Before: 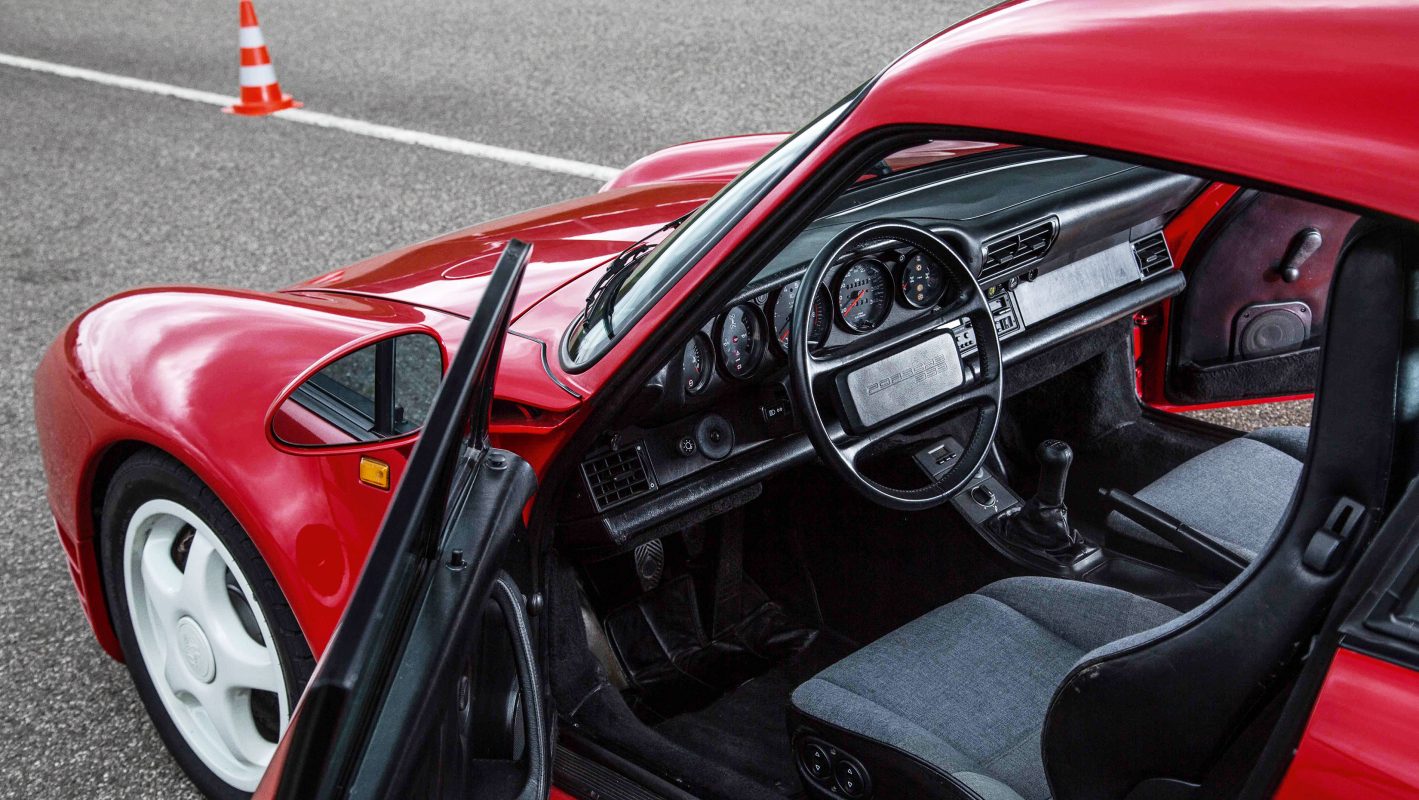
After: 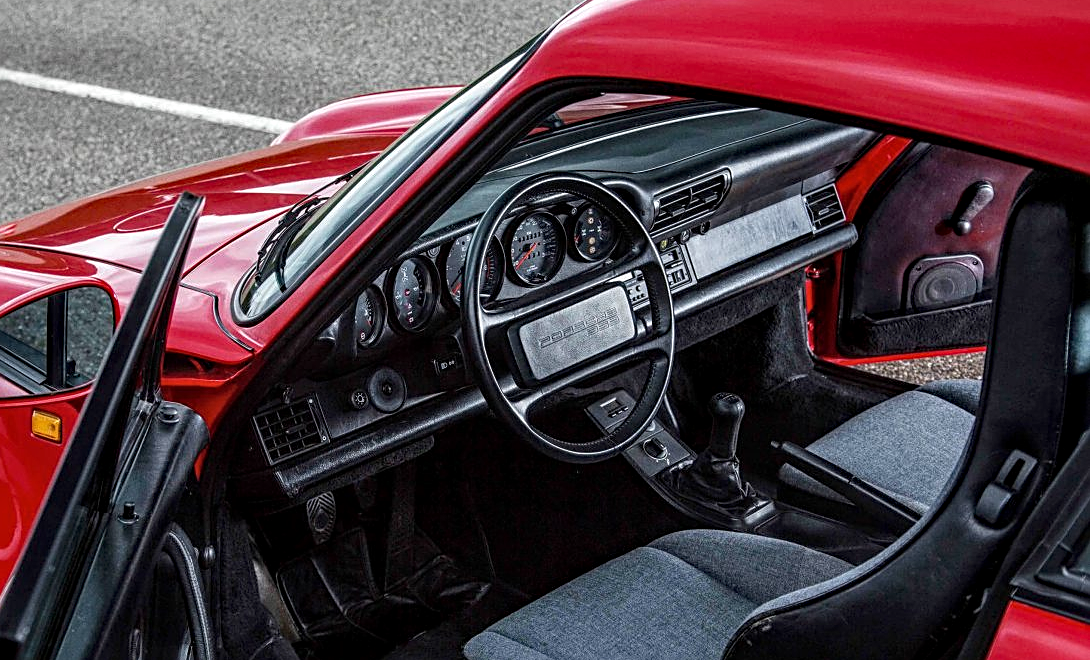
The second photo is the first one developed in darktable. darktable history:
crop: left 23.144%, top 5.913%, bottom 11.521%
haze removal: compatibility mode true, adaptive false
sharpen: on, module defaults
local contrast: on, module defaults
